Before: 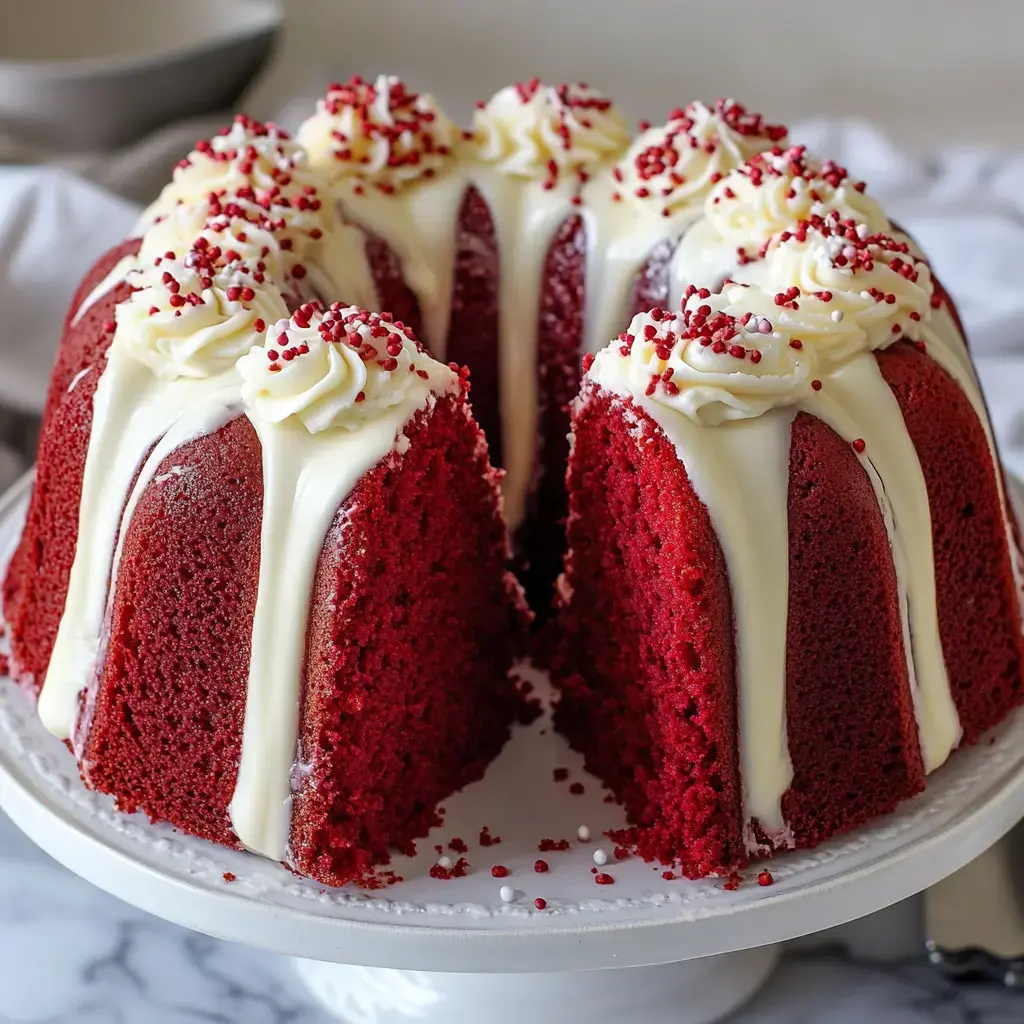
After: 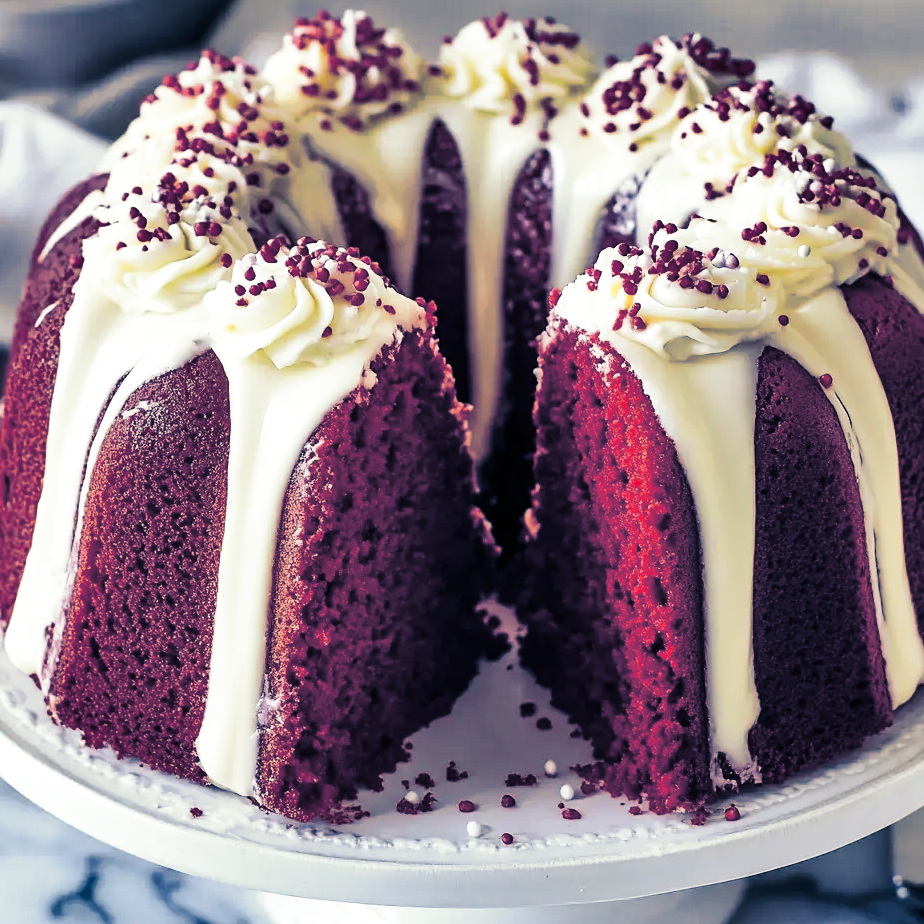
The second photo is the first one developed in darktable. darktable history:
crop: left 3.305%, top 6.436%, right 6.389%, bottom 3.258%
base curve: curves: ch0 [(0, 0) (0.036, 0.037) (0.121, 0.228) (0.46, 0.76) (0.859, 0.983) (1, 1)], preserve colors none
split-toning: shadows › hue 226.8°, shadows › saturation 0.84
color zones: curves: ch0 [(0.068, 0.464) (0.25, 0.5) (0.48, 0.508) (0.75, 0.536) (0.886, 0.476) (0.967, 0.456)]; ch1 [(0.066, 0.456) (0.25, 0.5) (0.616, 0.508) (0.746, 0.56) (0.934, 0.444)]
exposure: compensate exposure bias true, compensate highlight preservation false
shadows and highlights: white point adjustment 0.1, highlights -70, soften with gaussian
tone equalizer: on, module defaults
